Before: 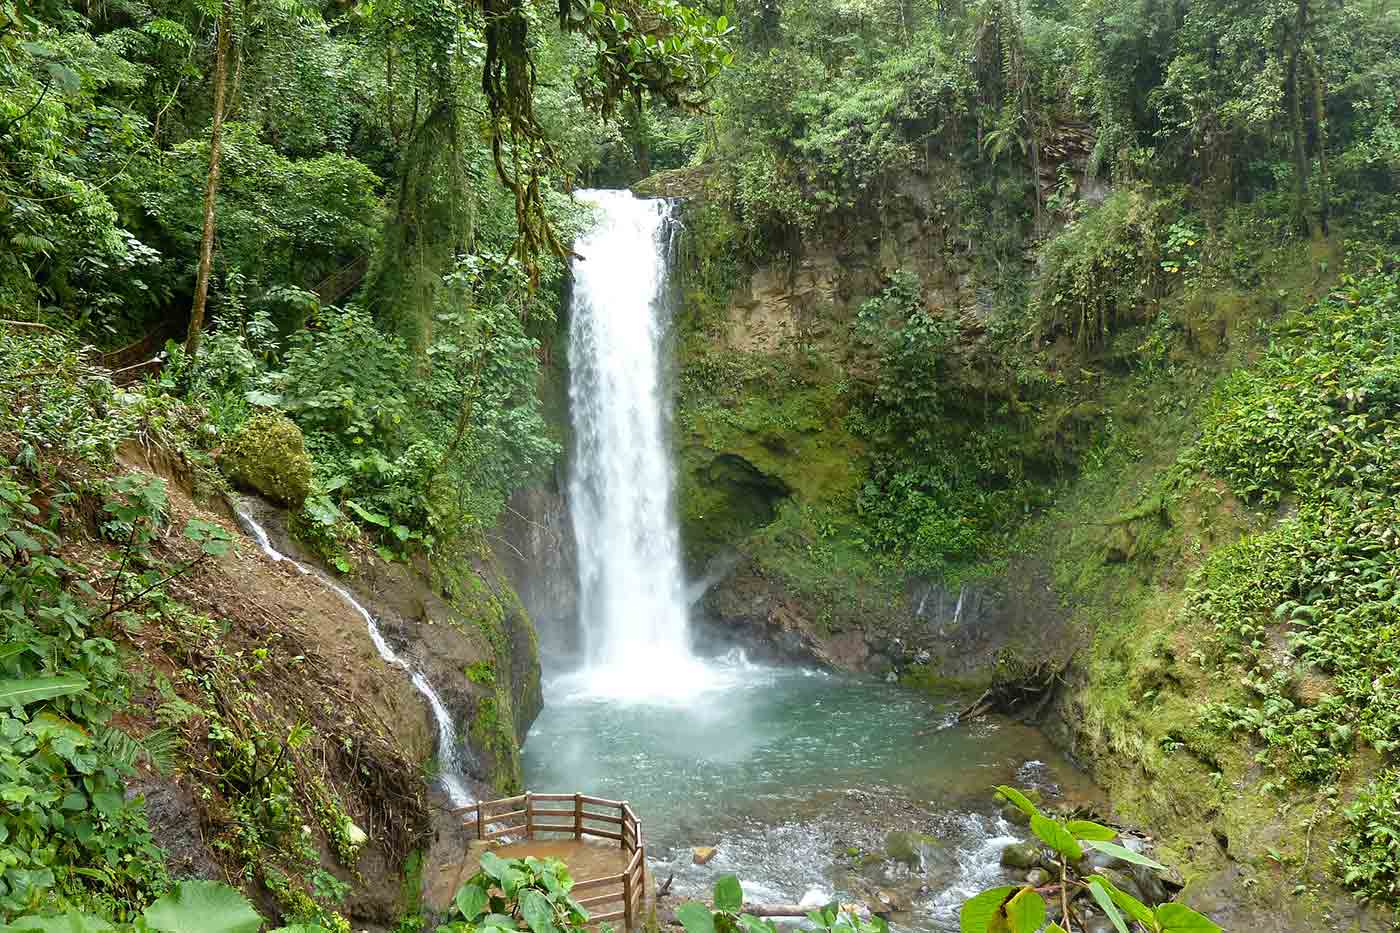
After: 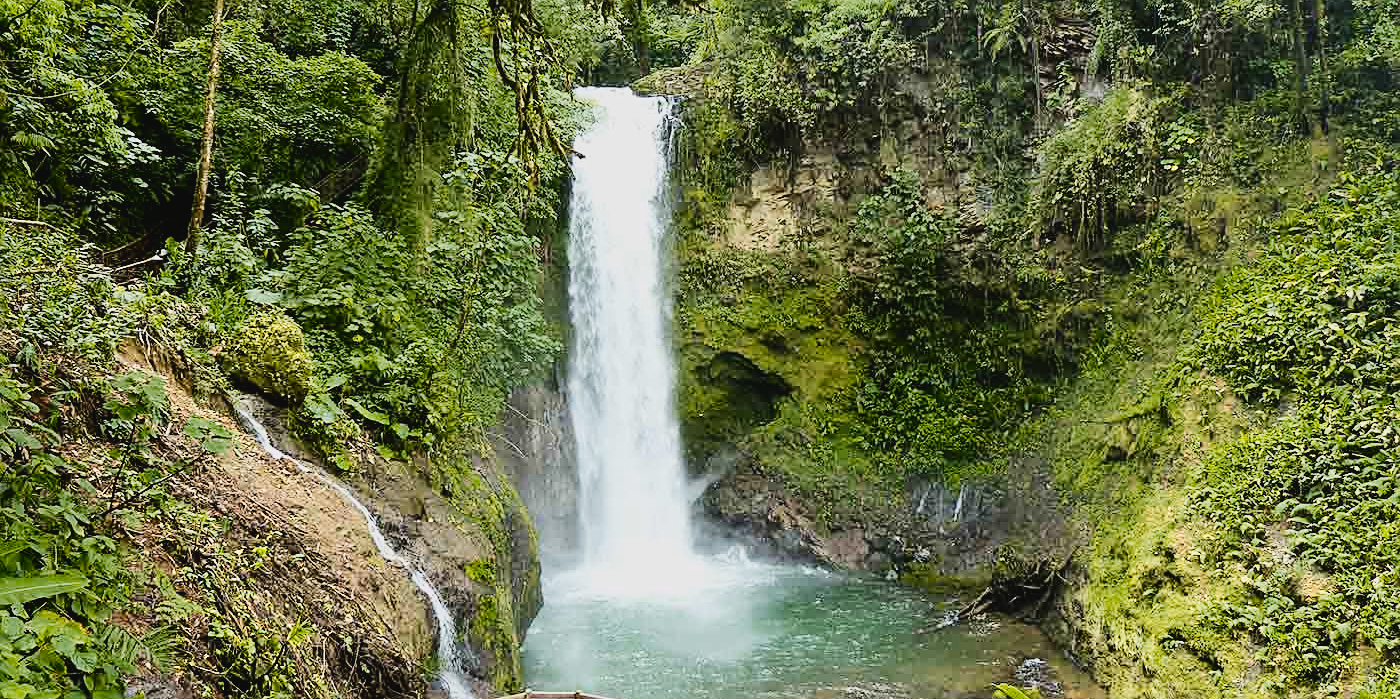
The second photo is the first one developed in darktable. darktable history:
filmic rgb: black relative exposure -7.65 EV, white relative exposure 4.56 EV, hardness 3.61, contrast 1.05
tone equalizer: -8 EV -0.75 EV, -7 EV -0.7 EV, -6 EV -0.6 EV, -5 EV -0.4 EV, -3 EV 0.4 EV, -2 EV 0.6 EV, -1 EV 0.7 EV, +0 EV 0.75 EV, edges refinement/feathering 500, mask exposure compensation -1.57 EV, preserve details no
exposure: exposure 0.3 EV, compensate highlight preservation false
sharpen: on, module defaults
crop: top 11.038%, bottom 13.962%
contrast brightness saturation: contrast -0.08, brightness -0.04, saturation -0.11
color zones: curves: ch0 [(0.099, 0.624) (0.257, 0.596) (0.384, 0.376) (0.529, 0.492) (0.697, 0.564) (0.768, 0.532) (0.908, 0.644)]; ch1 [(0.112, 0.564) (0.254, 0.612) (0.432, 0.676) (0.592, 0.456) (0.743, 0.684) (0.888, 0.536)]; ch2 [(0.25, 0.5) (0.469, 0.36) (0.75, 0.5)]
